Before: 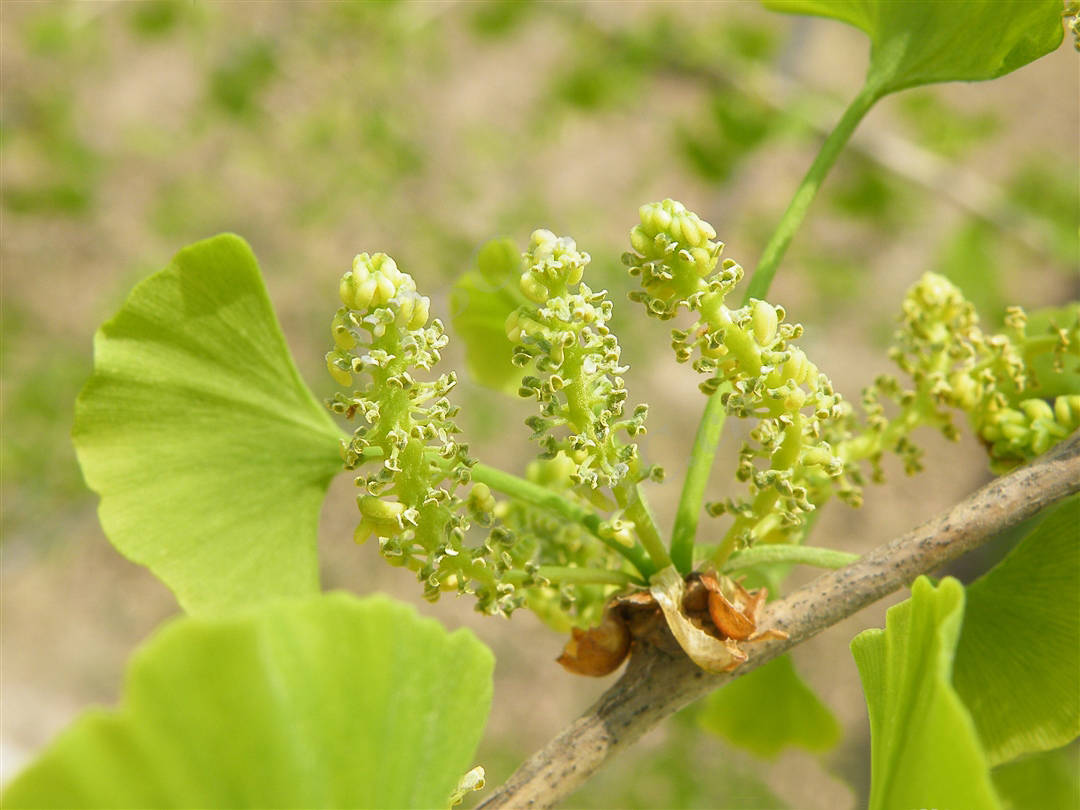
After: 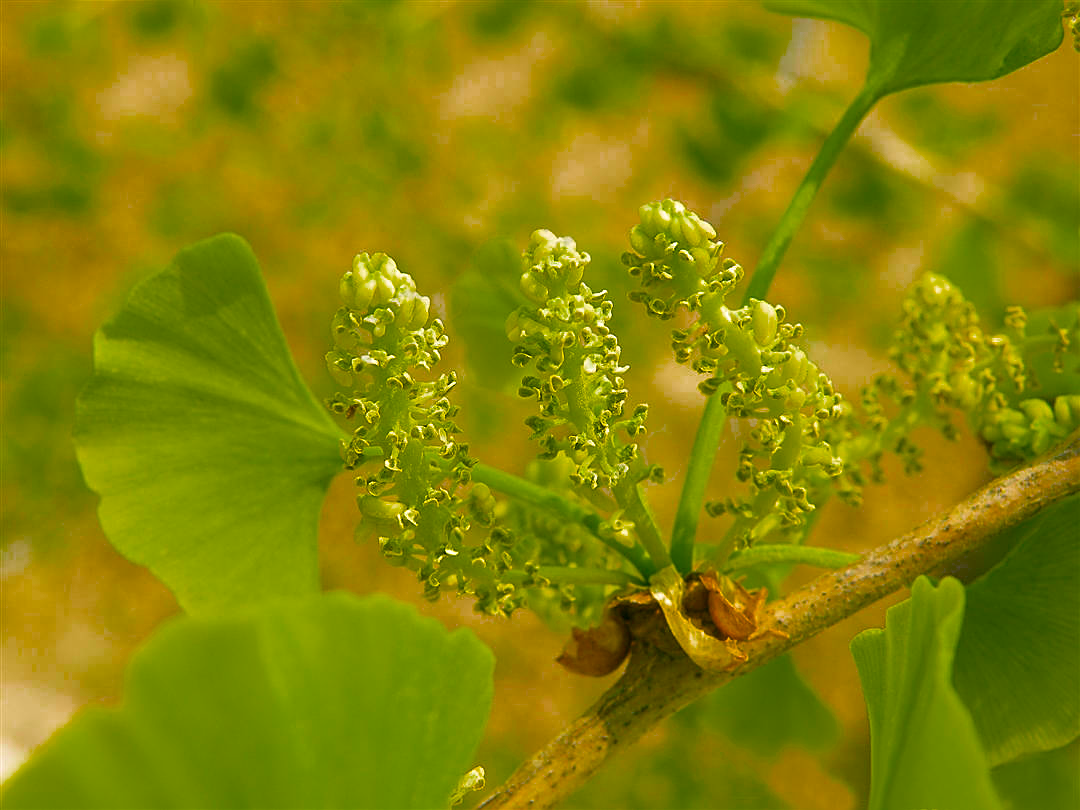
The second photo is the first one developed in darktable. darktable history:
tone equalizer: on, module defaults
color balance rgb: perceptual saturation grading › global saturation 73.938%, perceptual saturation grading › shadows -29.329%, perceptual brilliance grading › global brilliance 2.659%, perceptual brilliance grading › highlights -3.444%, perceptual brilliance grading › shadows 3.224%, global vibrance 15.721%, saturation formula JzAzBz (2021)
sharpen: amount 0.591
color correction: highlights a* 4.43, highlights b* 4.98, shadows a* -7.84, shadows b* 4.99
